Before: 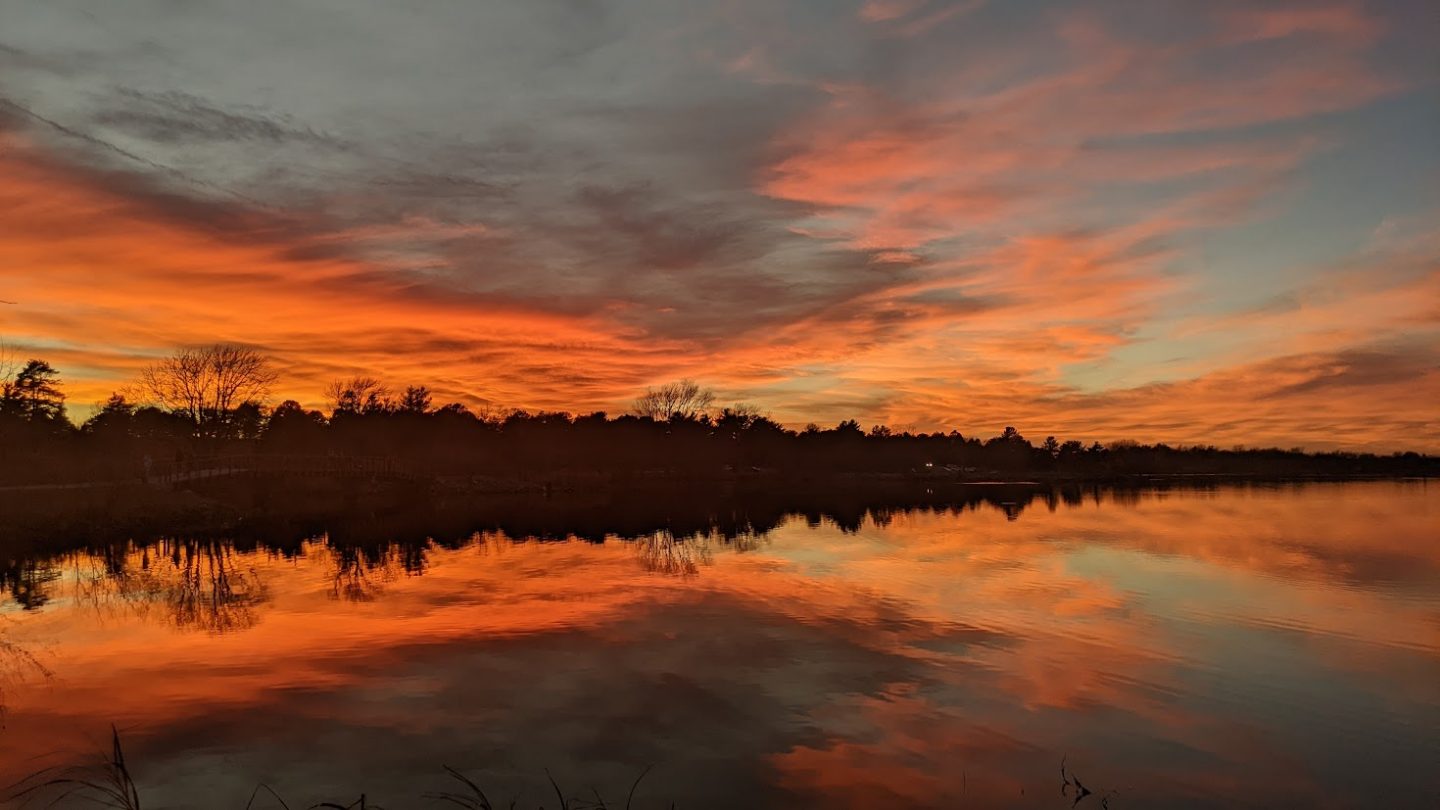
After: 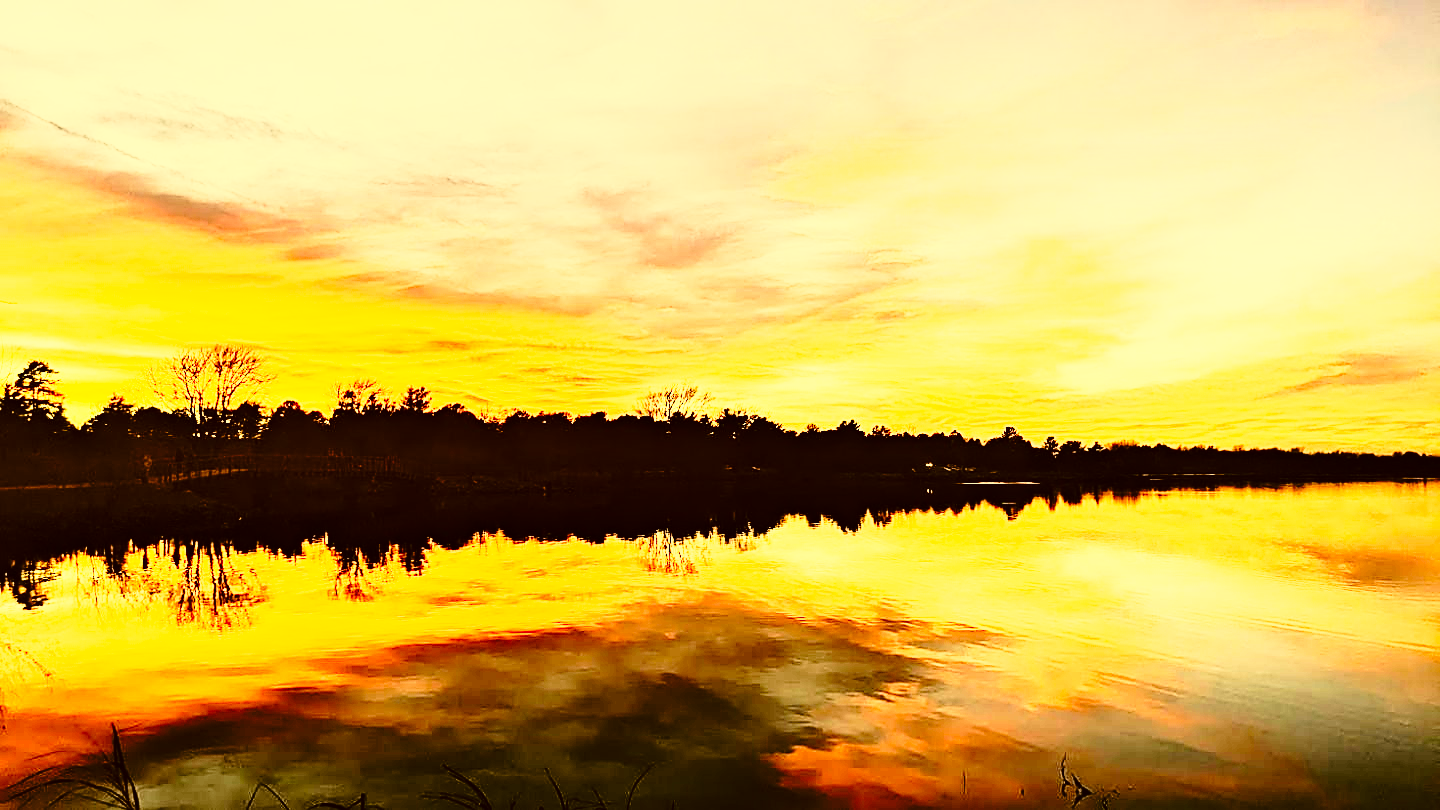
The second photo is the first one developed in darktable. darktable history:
exposure: black level correction 0, exposure 0.95 EV, compensate exposure bias true, compensate highlight preservation false
rgb curve: curves: ch0 [(0, 0) (0.21, 0.15) (0.24, 0.21) (0.5, 0.75) (0.75, 0.96) (0.89, 0.99) (1, 1)]; ch1 [(0, 0.02) (0.21, 0.13) (0.25, 0.2) (0.5, 0.67) (0.75, 0.9) (0.89, 0.97) (1, 1)]; ch2 [(0, 0.02) (0.21, 0.13) (0.25, 0.2) (0.5, 0.67) (0.75, 0.9) (0.89, 0.97) (1, 1)], compensate middle gray true
sharpen: on, module defaults
base curve: curves: ch0 [(0, 0) (0.04, 0.03) (0.133, 0.232) (0.448, 0.748) (0.843, 0.968) (1, 1)], preserve colors none
color correction: highlights a* 0.162, highlights b* 29.53, shadows a* -0.162, shadows b* 21.09
